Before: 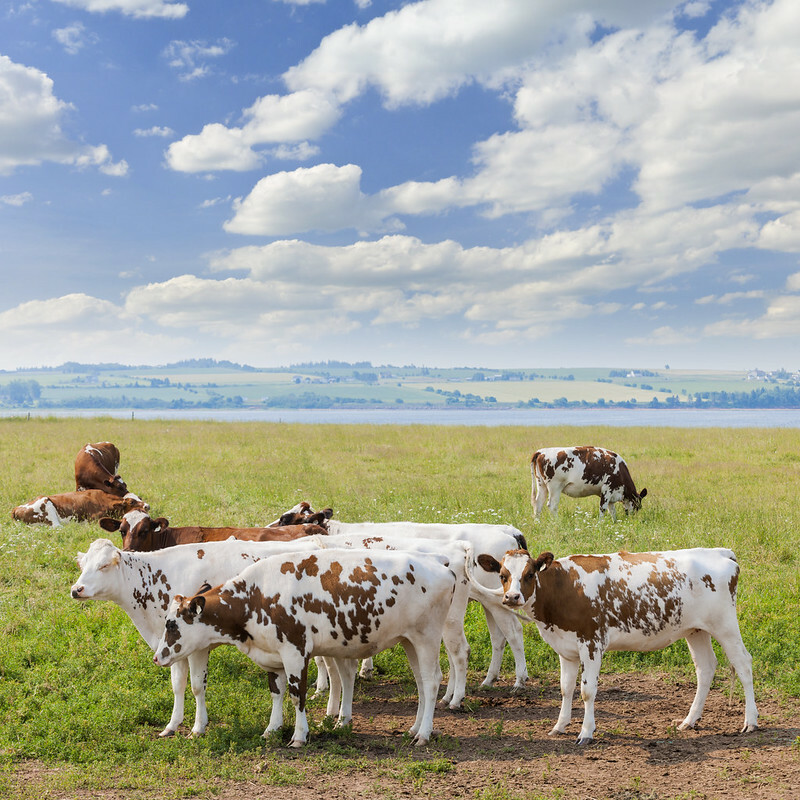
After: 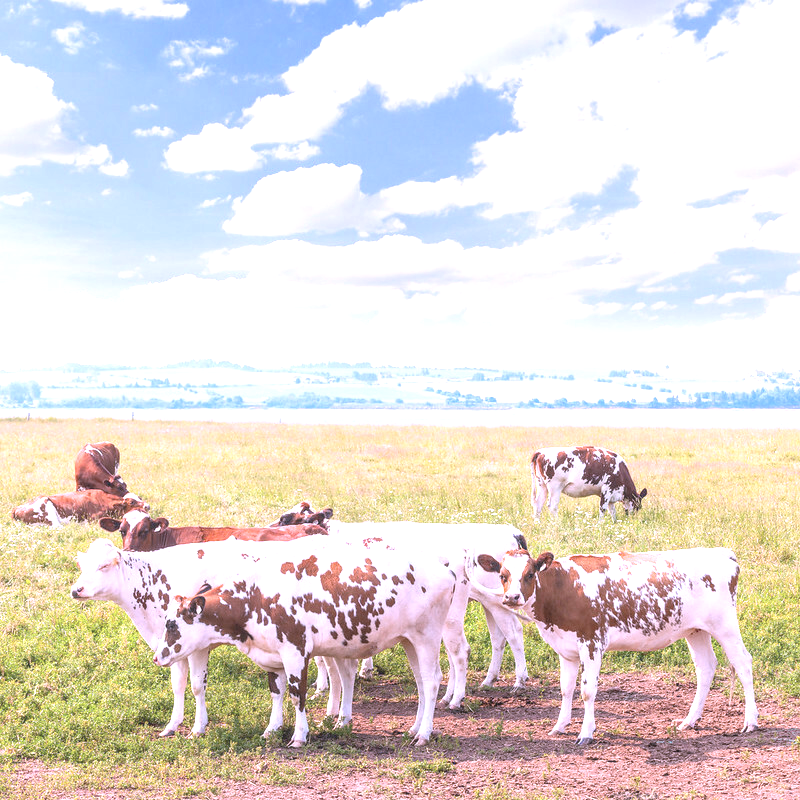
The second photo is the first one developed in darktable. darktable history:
exposure: black level correction 0.001, exposure 1.129 EV, compensate exposure bias true, compensate highlight preservation false
color correction: highlights a* 15.03, highlights b* -25.07
local contrast: highlights 48%, shadows 0%, detail 100%
